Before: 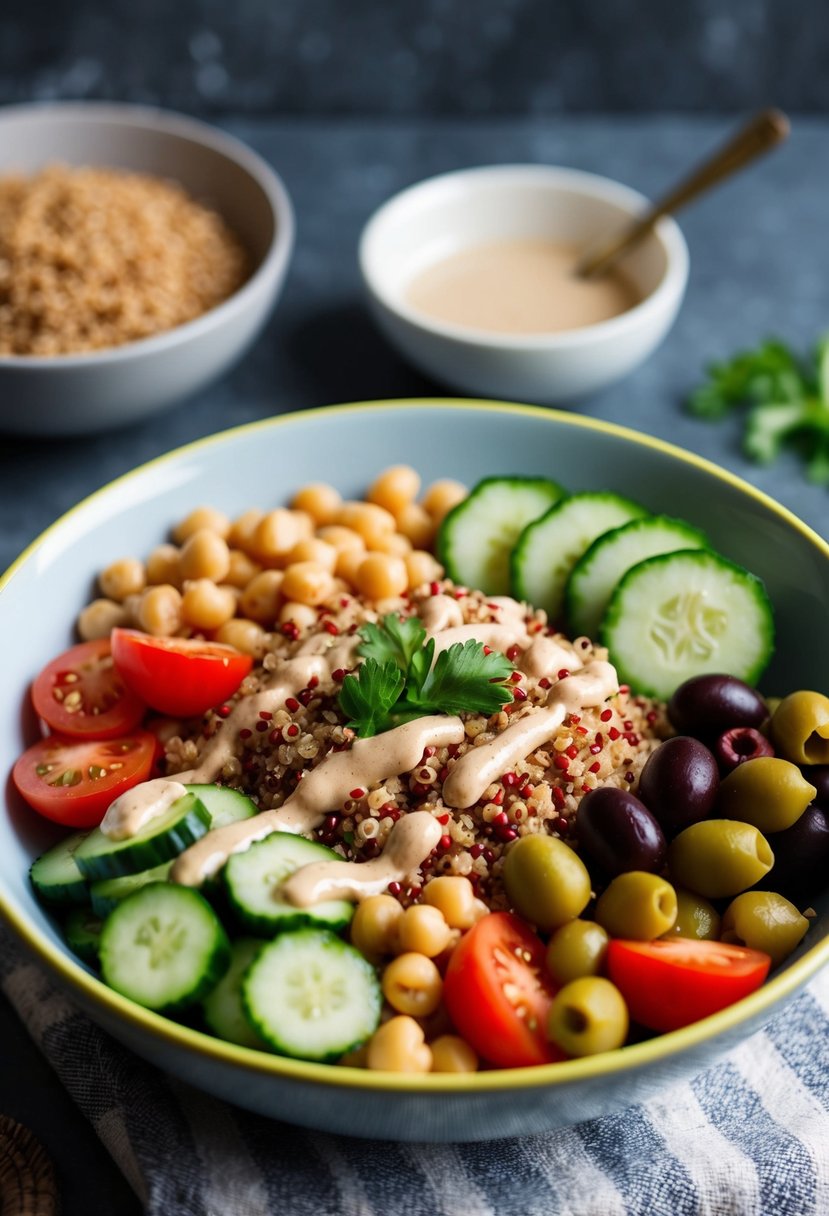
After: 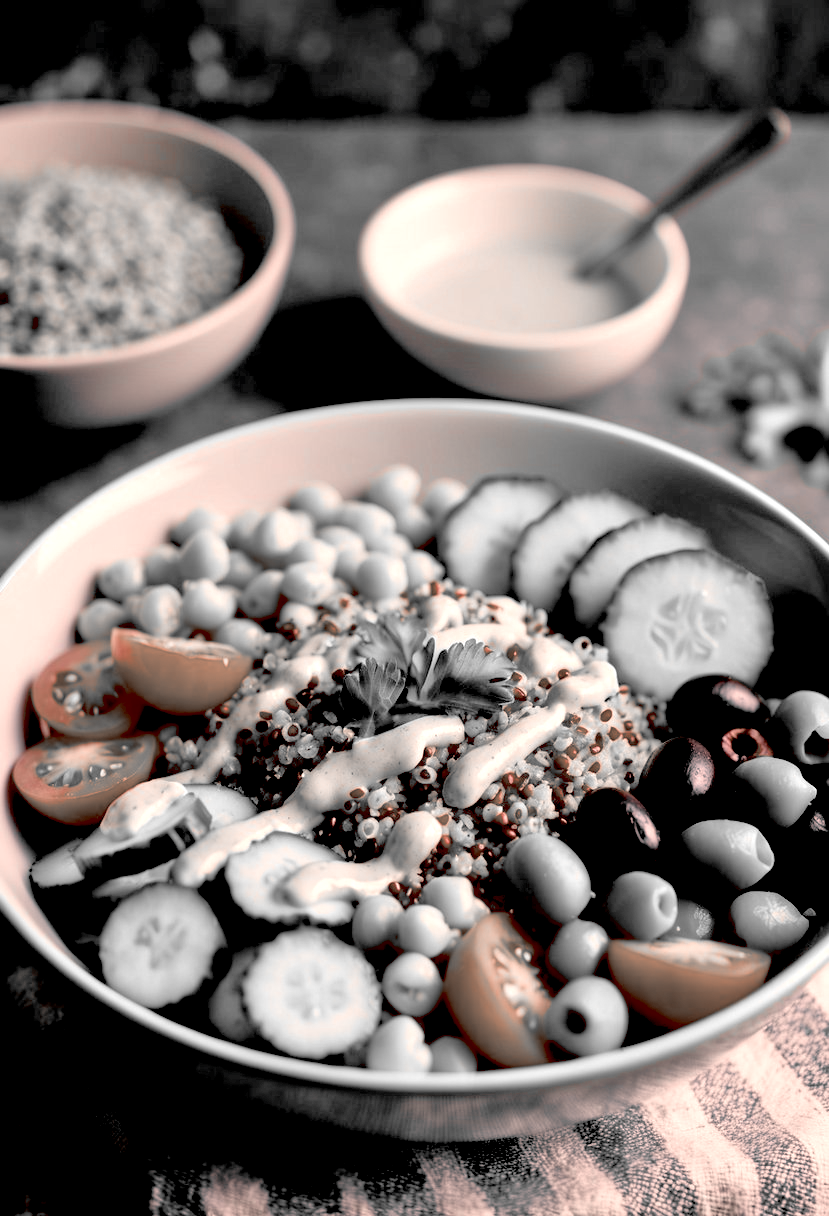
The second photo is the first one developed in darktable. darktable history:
color zones: curves: ch1 [(0, 0.006) (0.094, 0.285) (0.171, 0.001) (0.429, 0.001) (0.571, 0.003) (0.714, 0.004) (0.857, 0.004) (1, 0.006)]
tone equalizer: -7 EV 0.15 EV, -6 EV 0.6 EV, -5 EV 1.15 EV, -4 EV 1.33 EV, -3 EV 1.15 EV, -2 EV 0.6 EV, -1 EV 0.15 EV, mask exposure compensation -0.5 EV
exposure: black level correction 0.025, exposure 0.182 EV, compensate highlight preservation false
color correction: highlights a* 40, highlights b* 40, saturation 0.69
